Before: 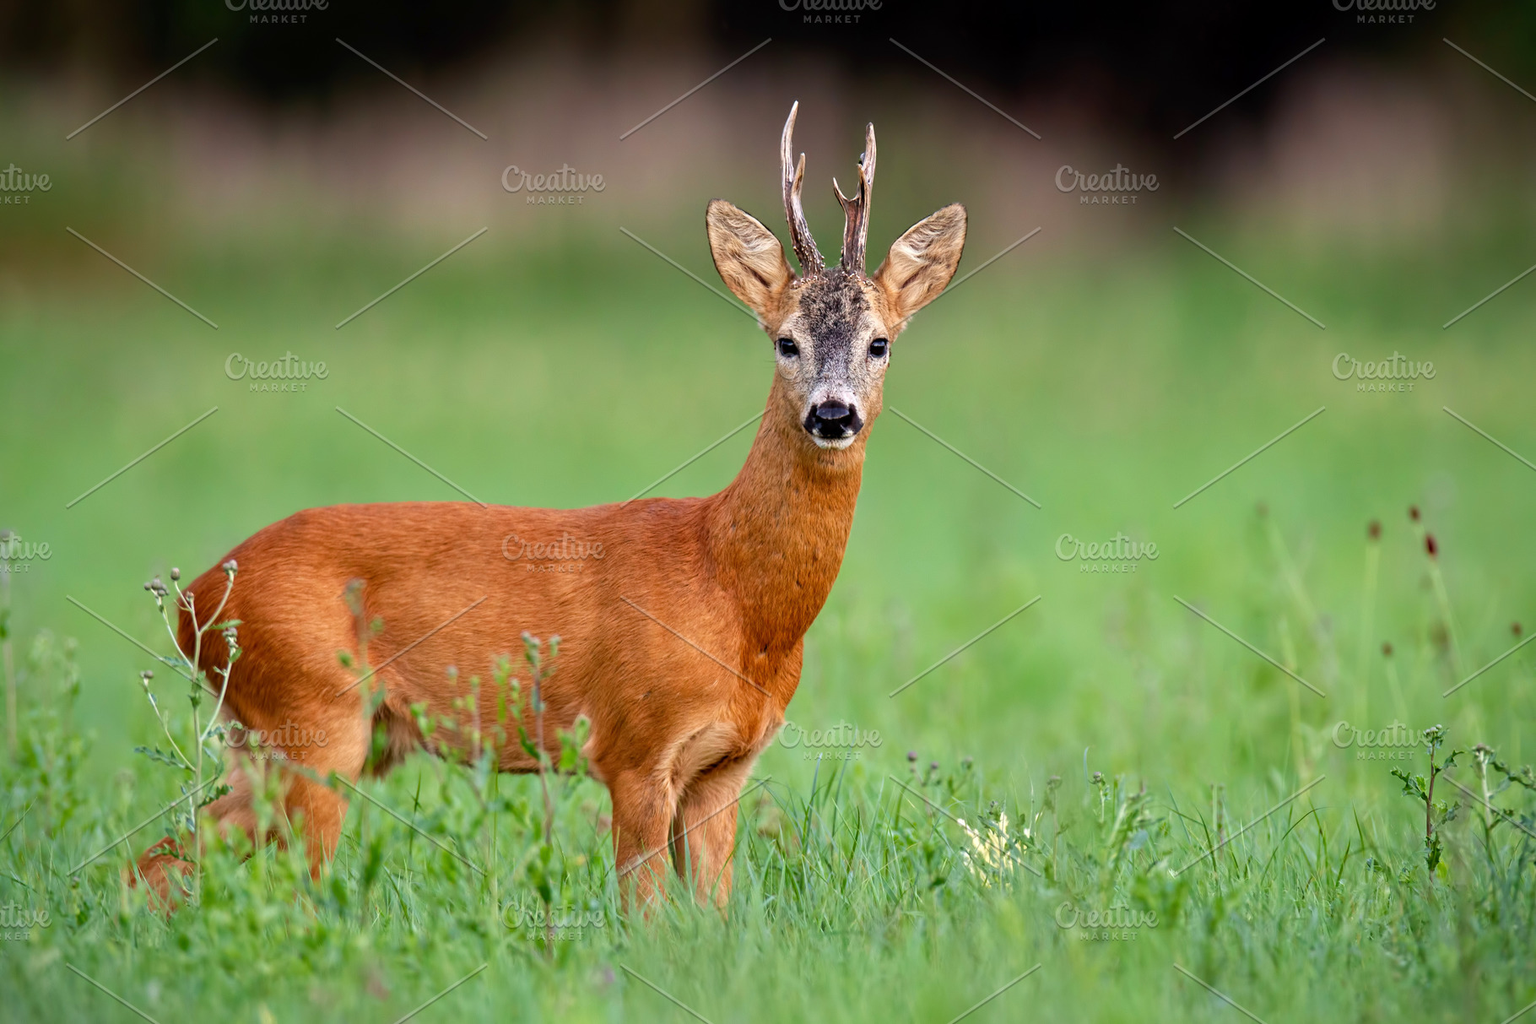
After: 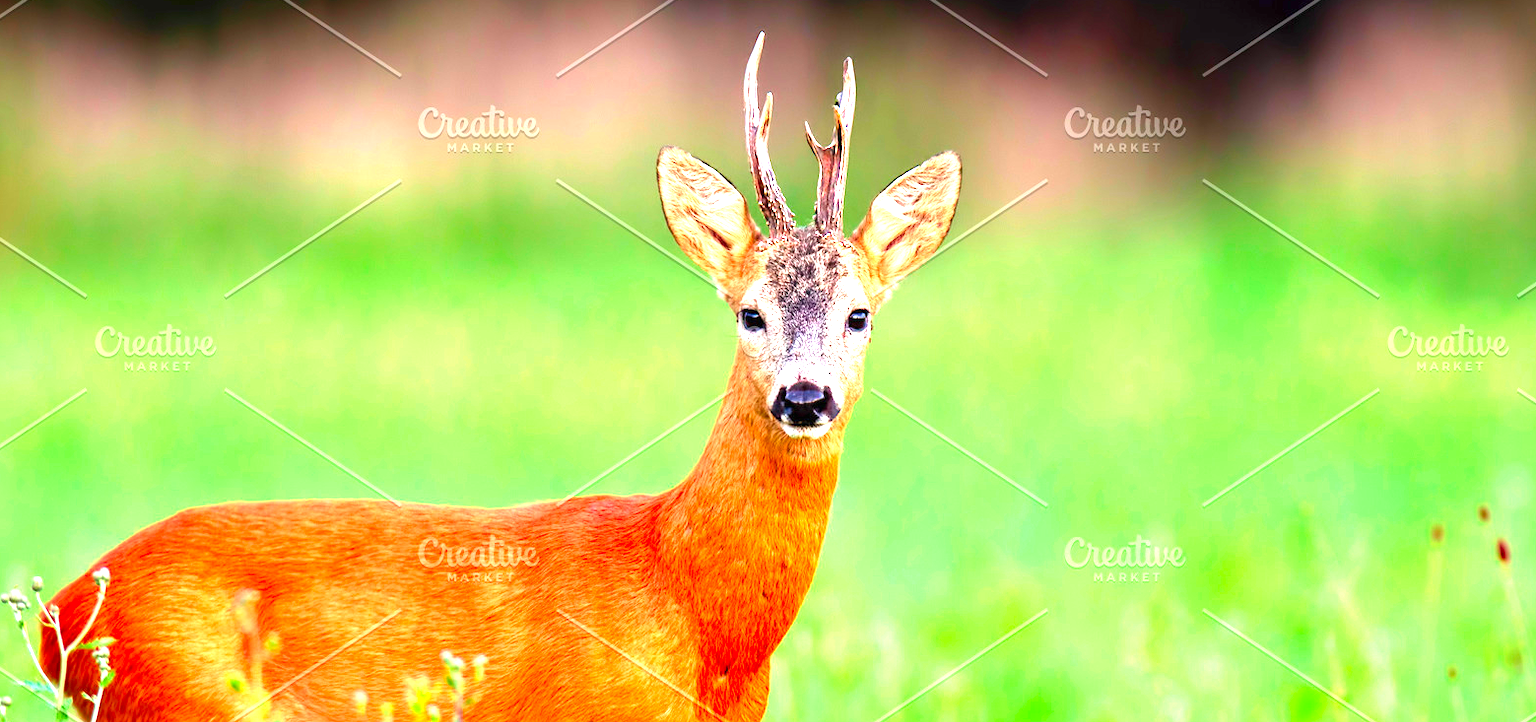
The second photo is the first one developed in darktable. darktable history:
crop and rotate: left 9.345%, top 7.22%, right 4.982%, bottom 32.331%
color contrast: green-magenta contrast 1.69, blue-yellow contrast 1.49
exposure: black level correction 0, exposure 1.75 EV, compensate exposure bias true, compensate highlight preservation false
